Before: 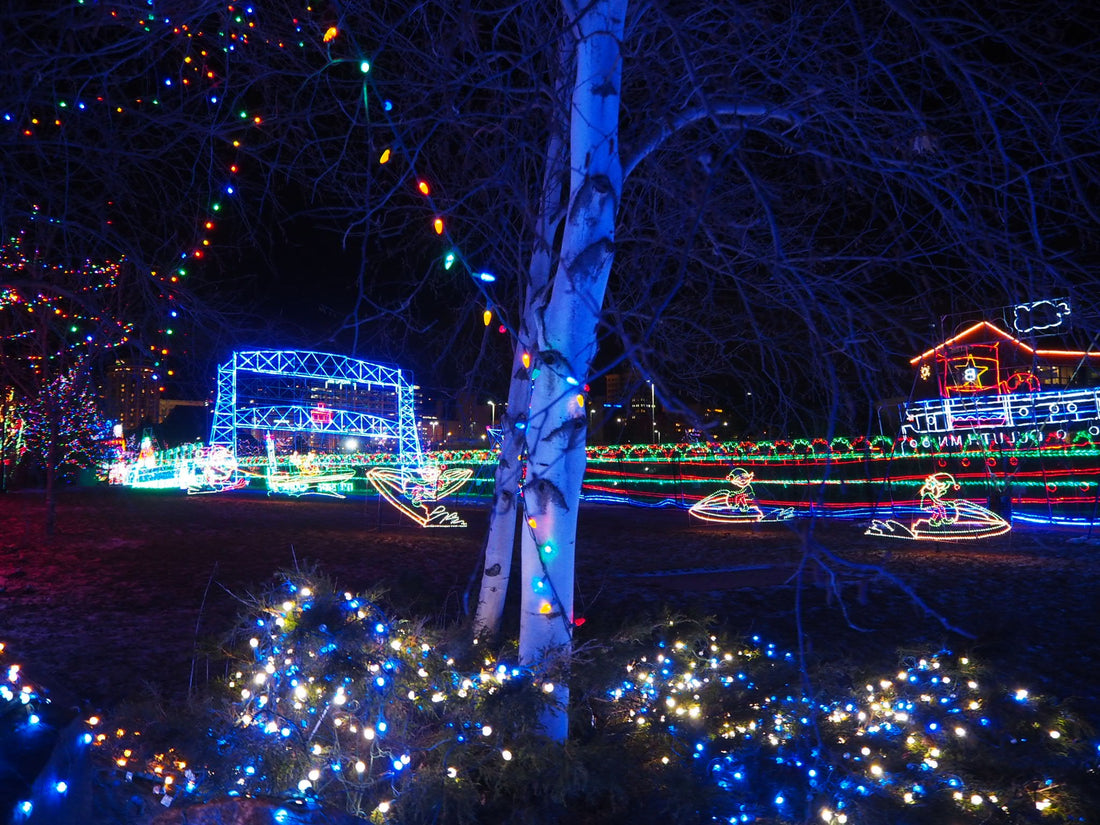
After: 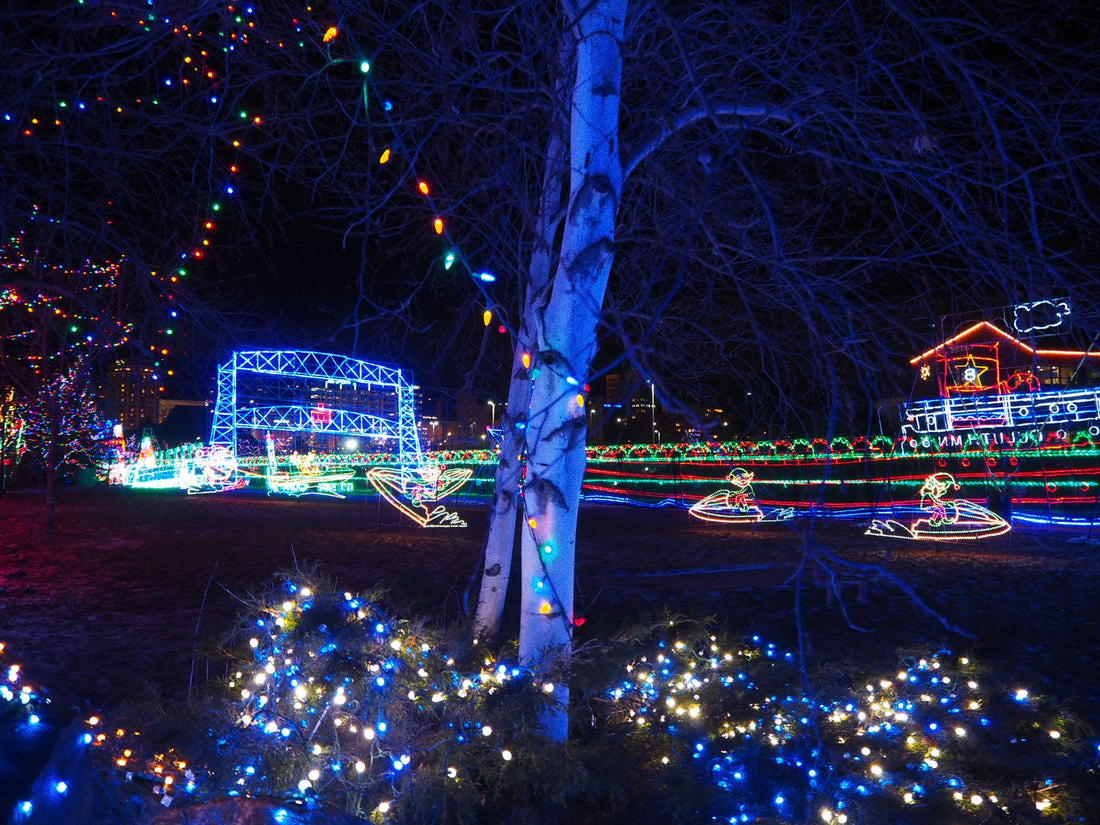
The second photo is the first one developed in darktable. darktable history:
grain "film": coarseness 0.09 ISO
